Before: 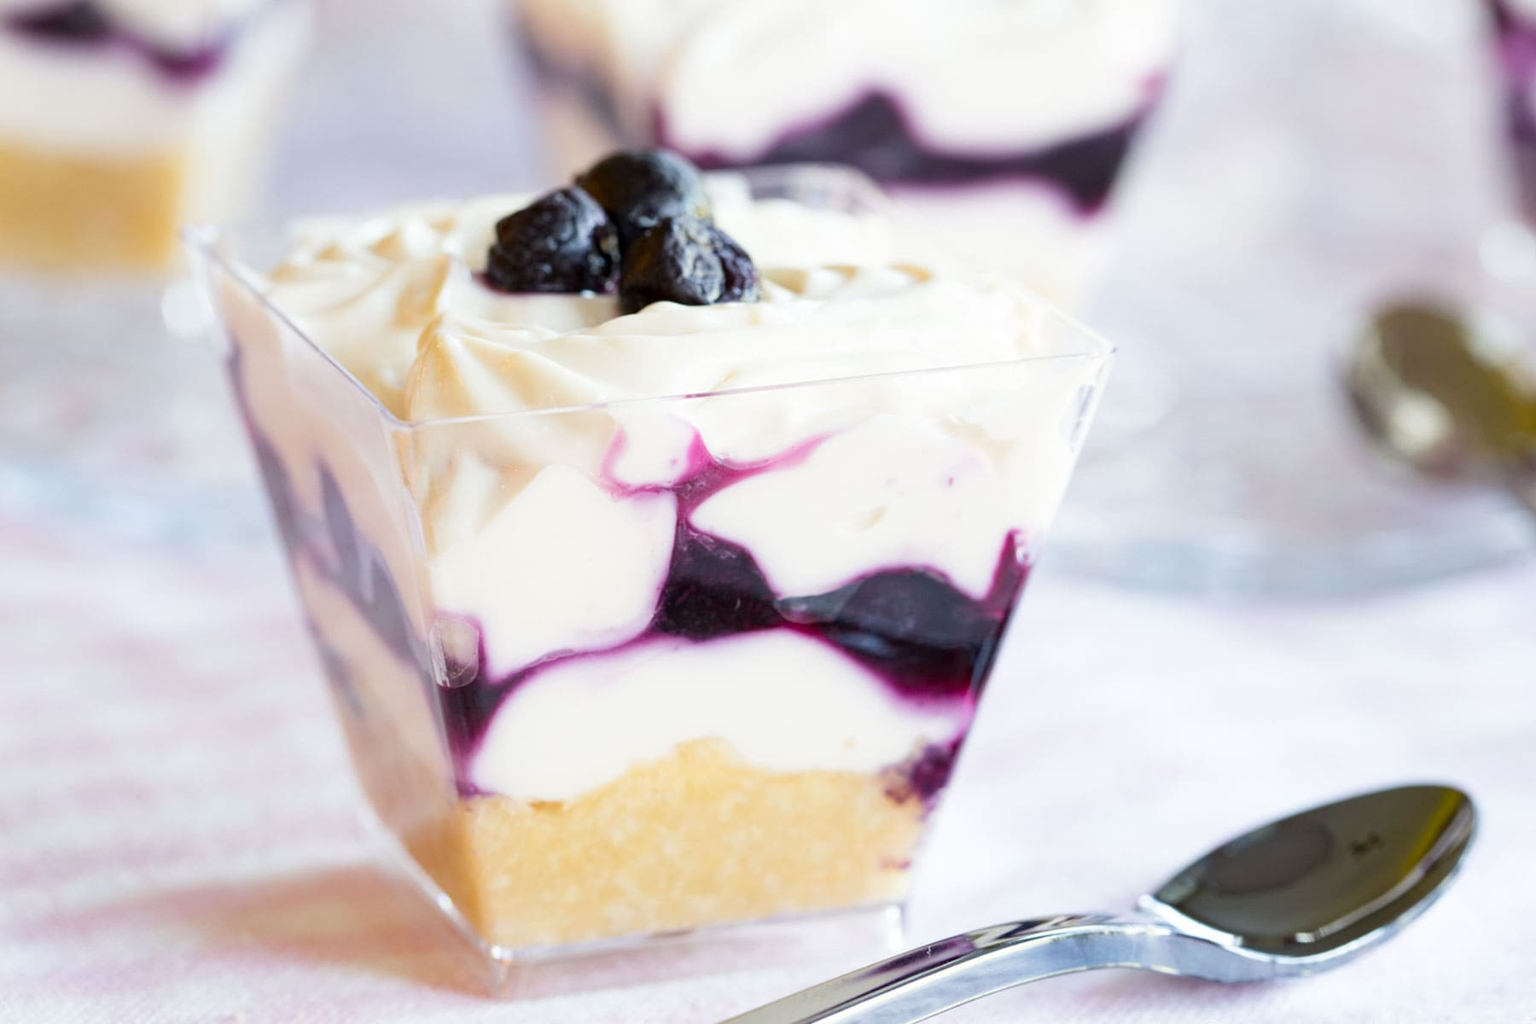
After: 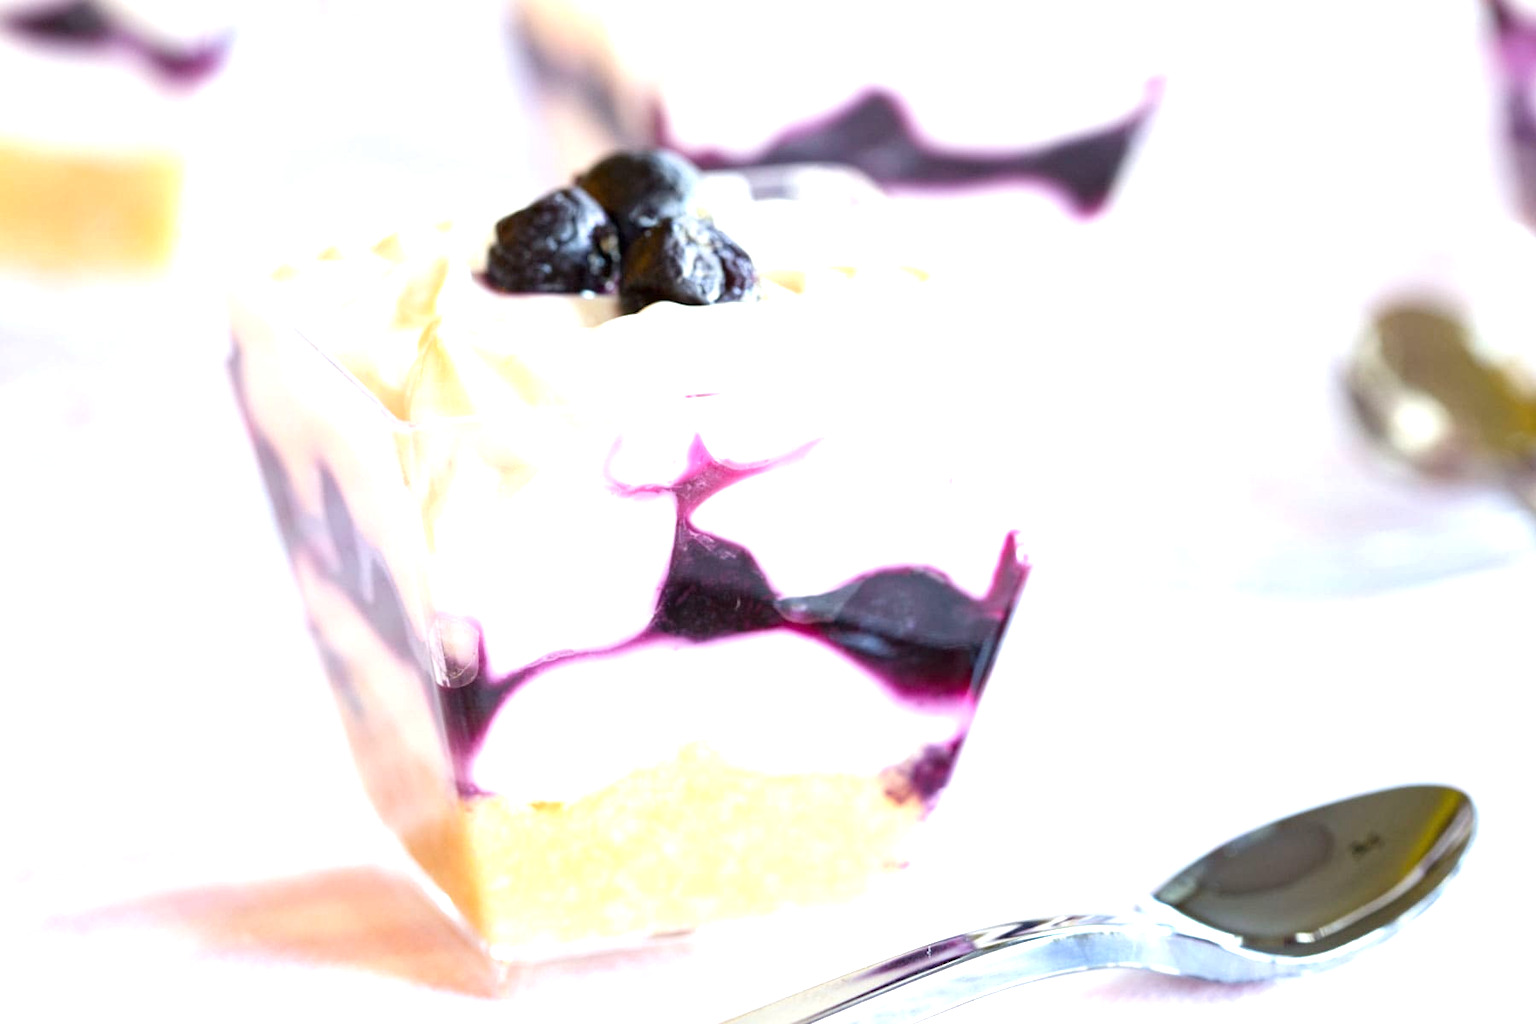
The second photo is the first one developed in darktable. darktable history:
exposure: black level correction 0, exposure 0.892 EV, compensate exposure bias true, compensate highlight preservation false
